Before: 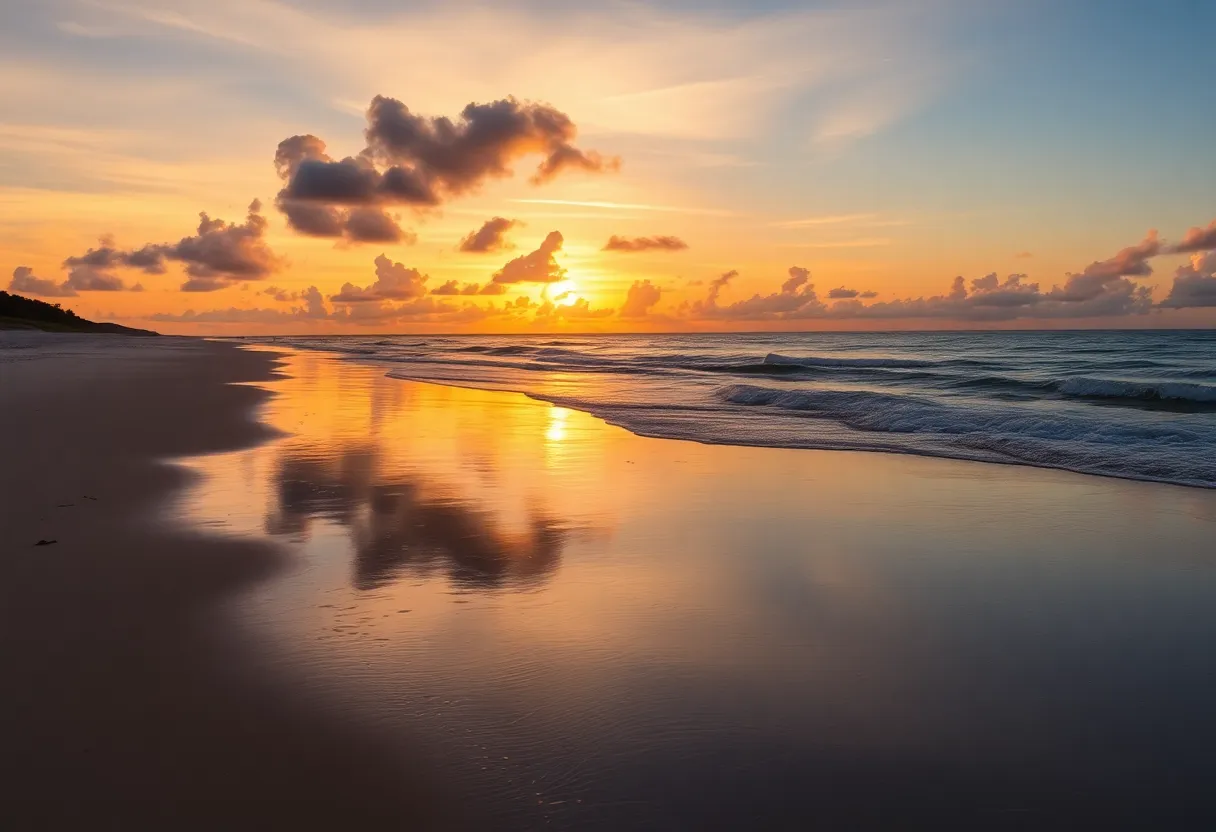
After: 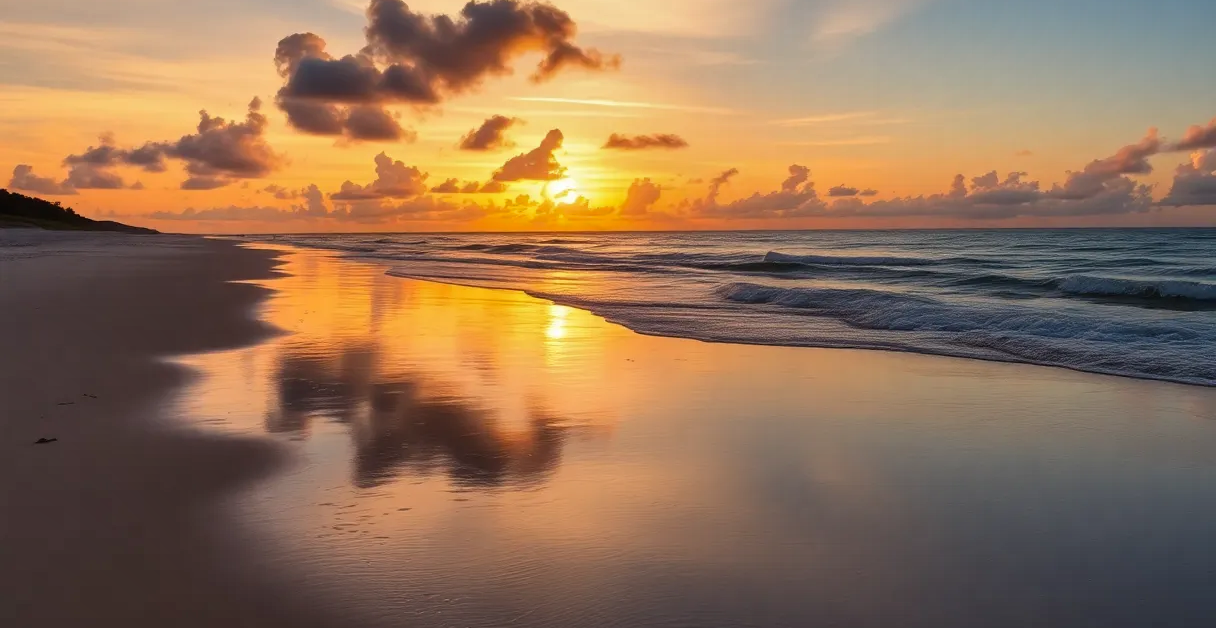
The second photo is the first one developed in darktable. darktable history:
shadows and highlights: soften with gaussian
crop and rotate: top 12.294%, bottom 12.211%
